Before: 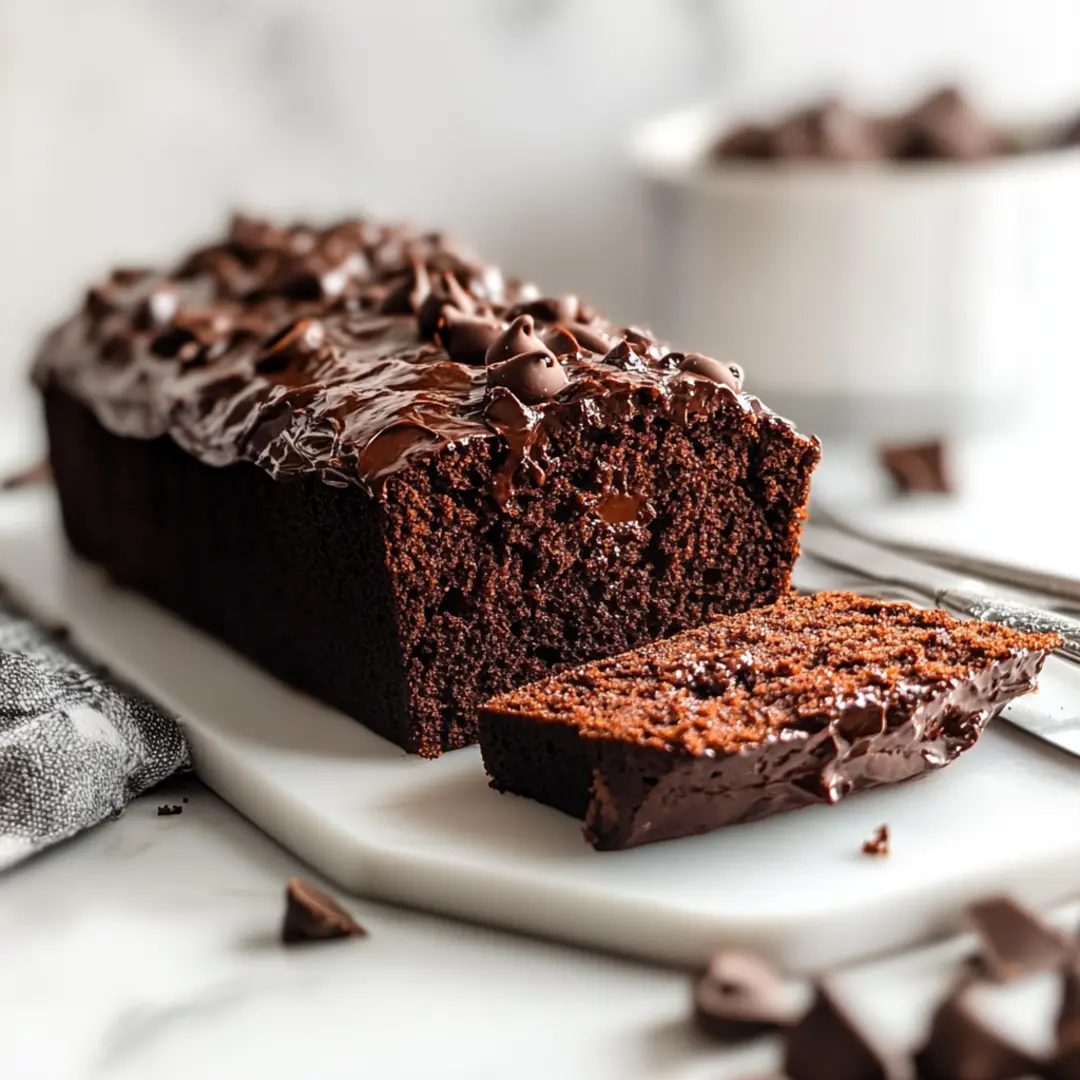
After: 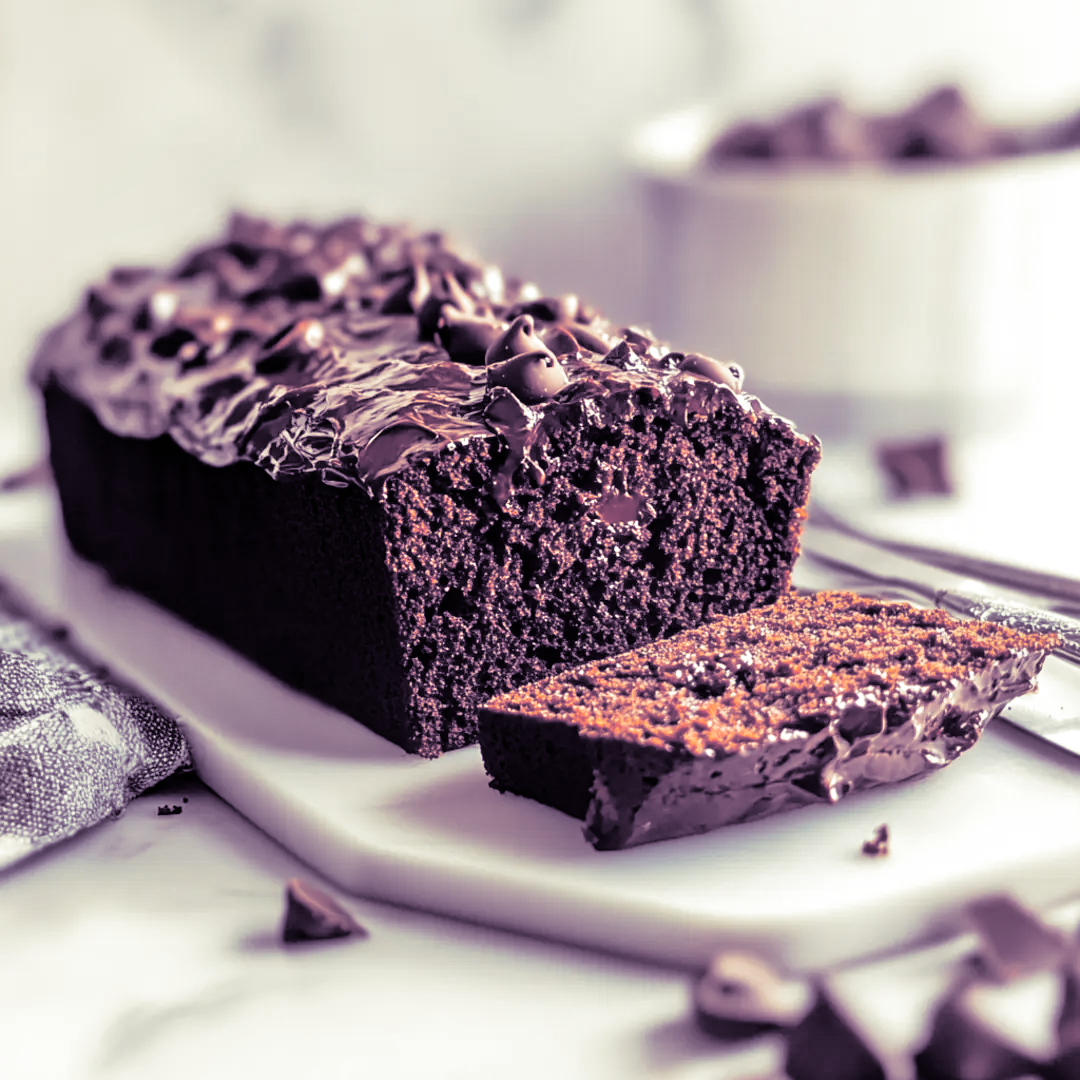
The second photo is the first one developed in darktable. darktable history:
split-toning: shadows › hue 266.4°, shadows › saturation 0.4, highlights › hue 61.2°, highlights › saturation 0.3, compress 0%
tone equalizer: -7 EV 0.15 EV, -6 EV 0.6 EV, -5 EV 1.15 EV, -4 EV 1.33 EV, -3 EV 1.15 EV, -2 EV 0.6 EV, -1 EV 0.15 EV, mask exposure compensation -0.5 EV
